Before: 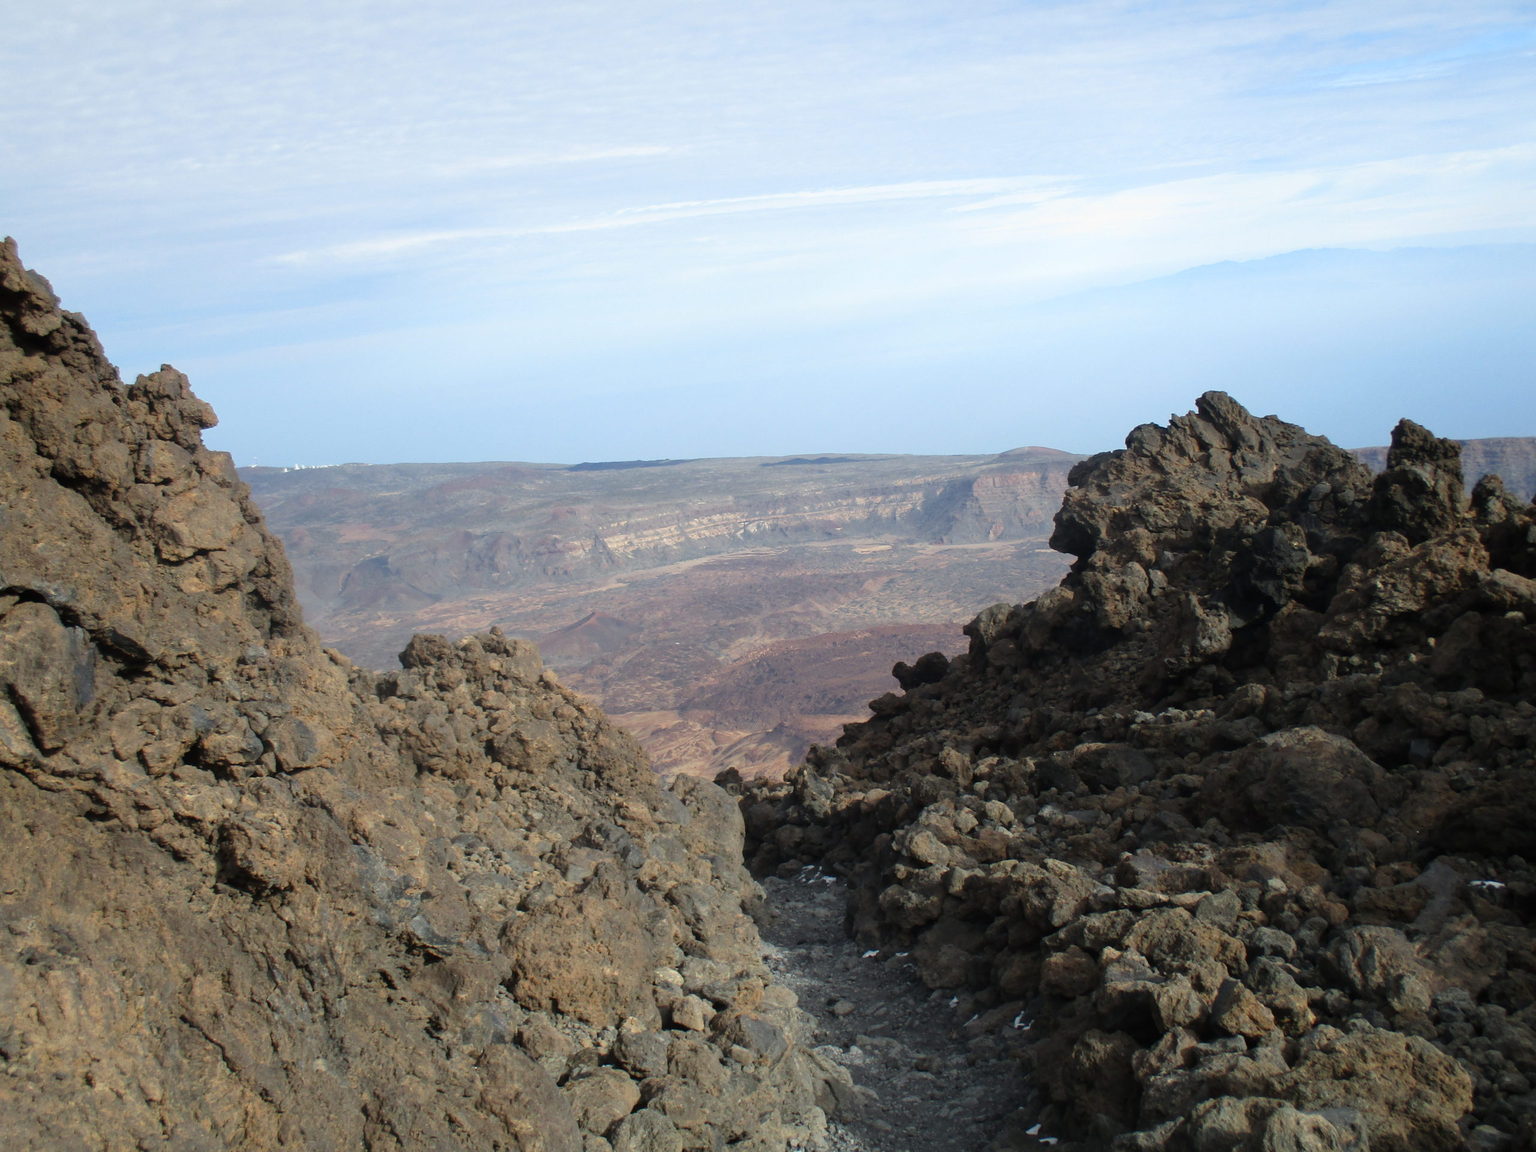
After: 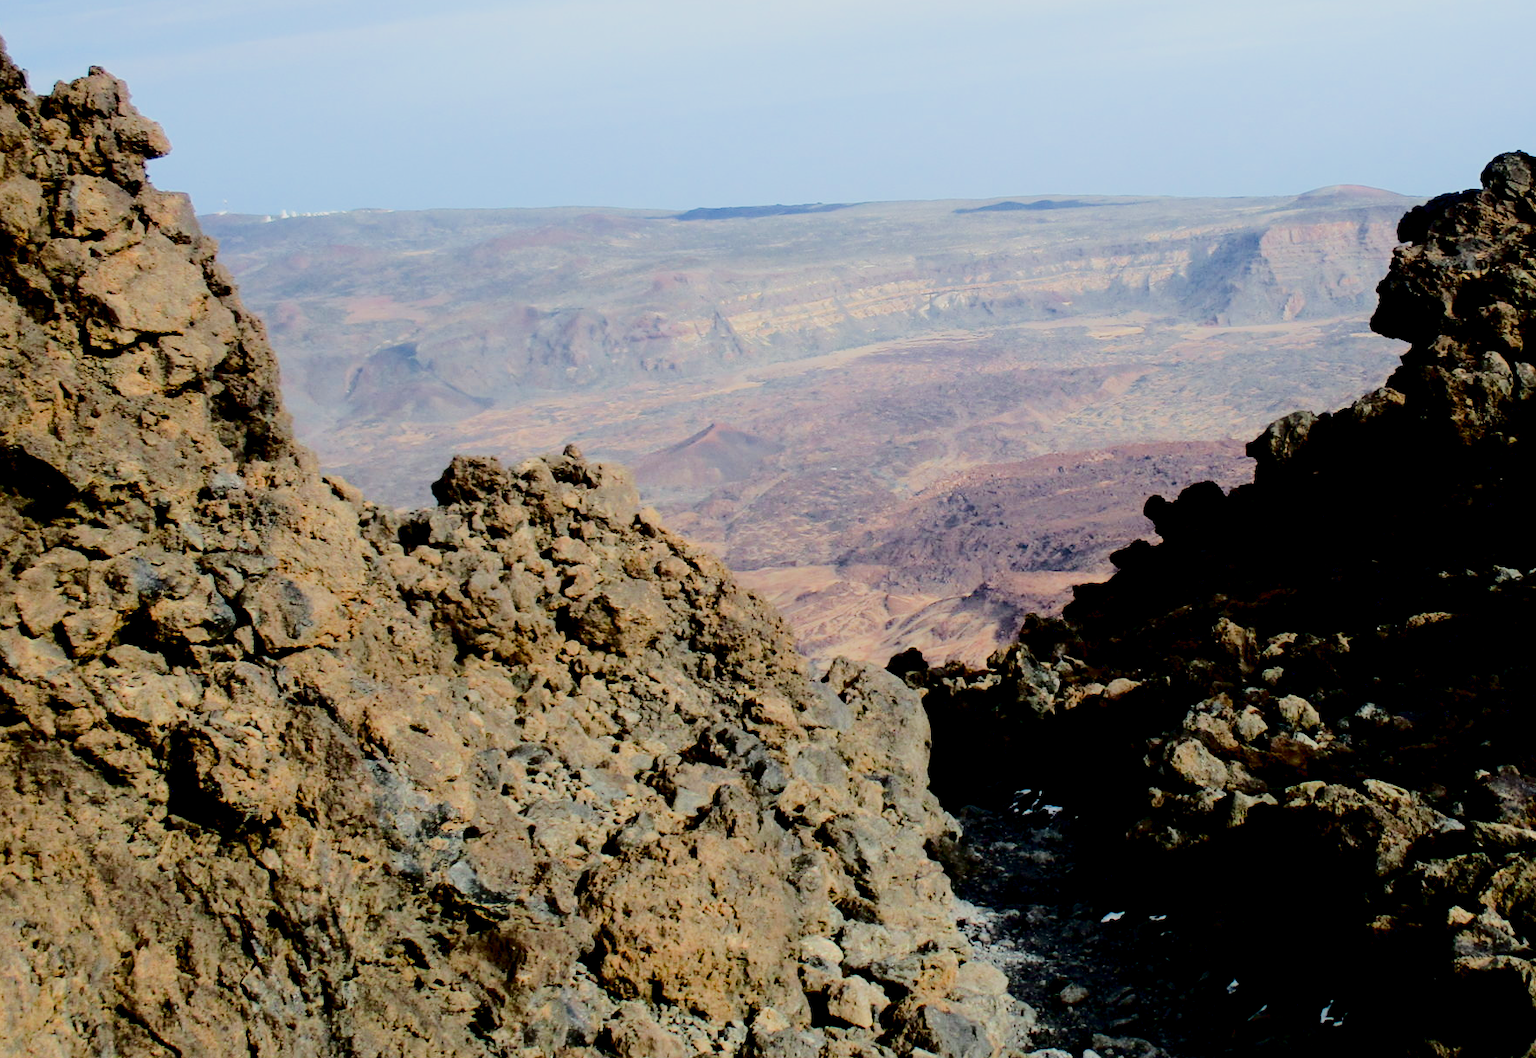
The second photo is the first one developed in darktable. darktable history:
crop: left 6.488%, top 27.668%, right 24.183%, bottom 8.656%
exposure: black level correction 0.04, exposure 0.5 EV, compensate highlight preservation false
rgb curve: curves: ch0 [(0, 0) (0.284, 0.292) (0.505, 0.644) (1, 1)], compensate middle gray true
filmic rgb: black relative exposure -7.65 EV, white relative exposure 4.56 EV, hardness 3.61
contrast brightness saturation: contrast 0.19, brightness -0.24, saturation 0.11
